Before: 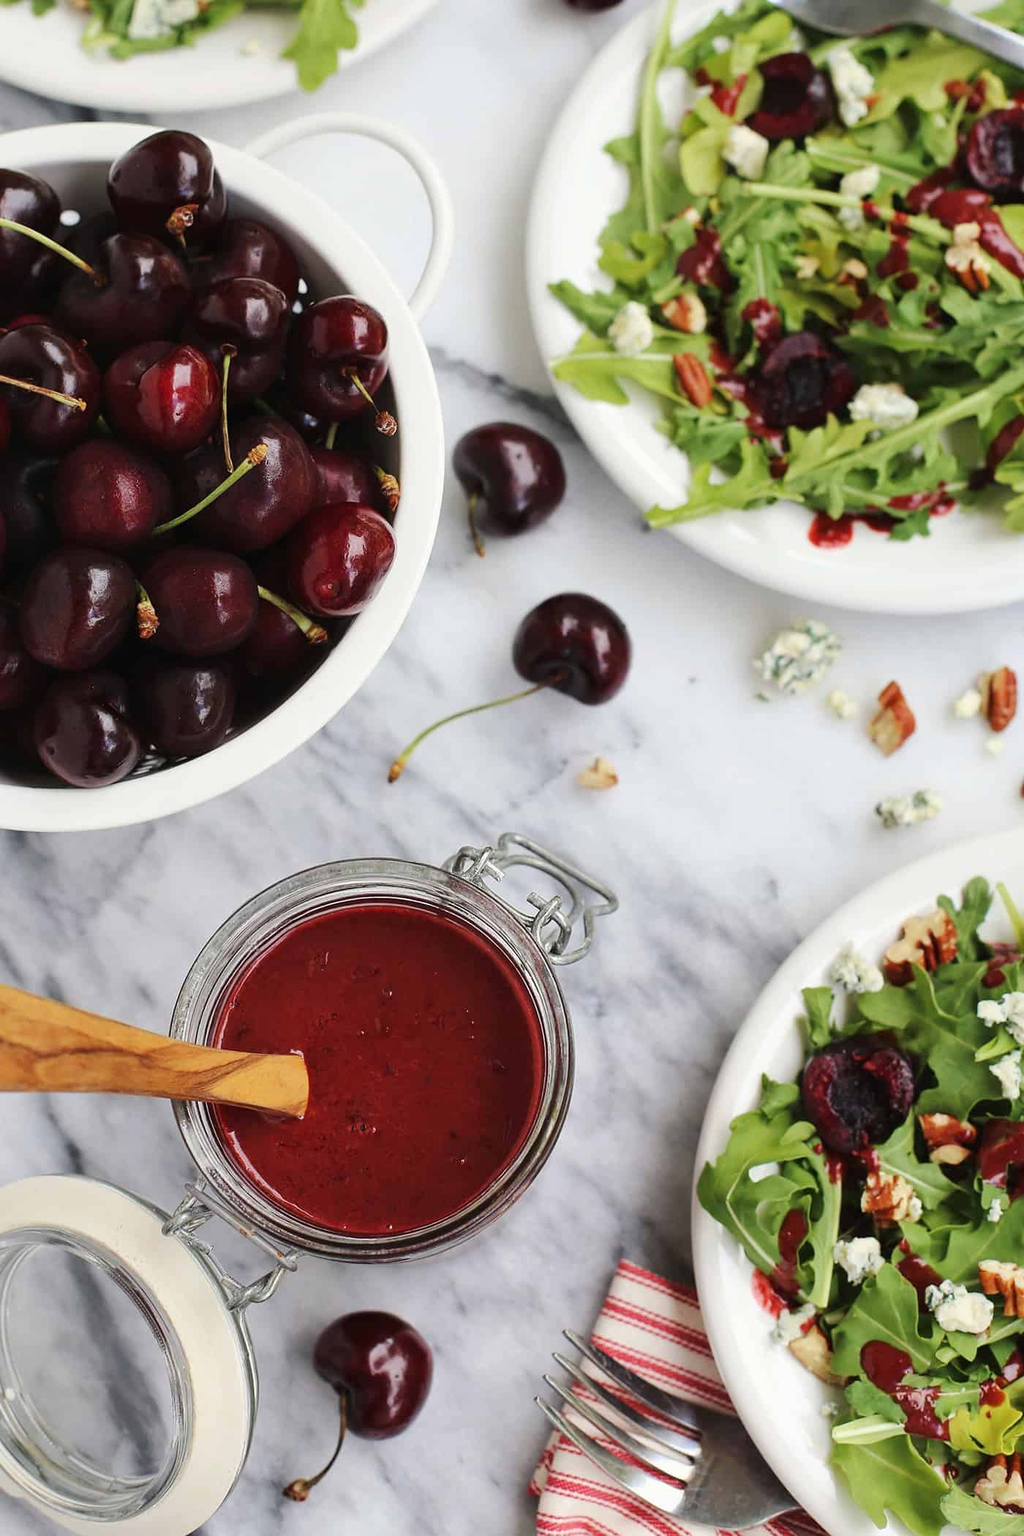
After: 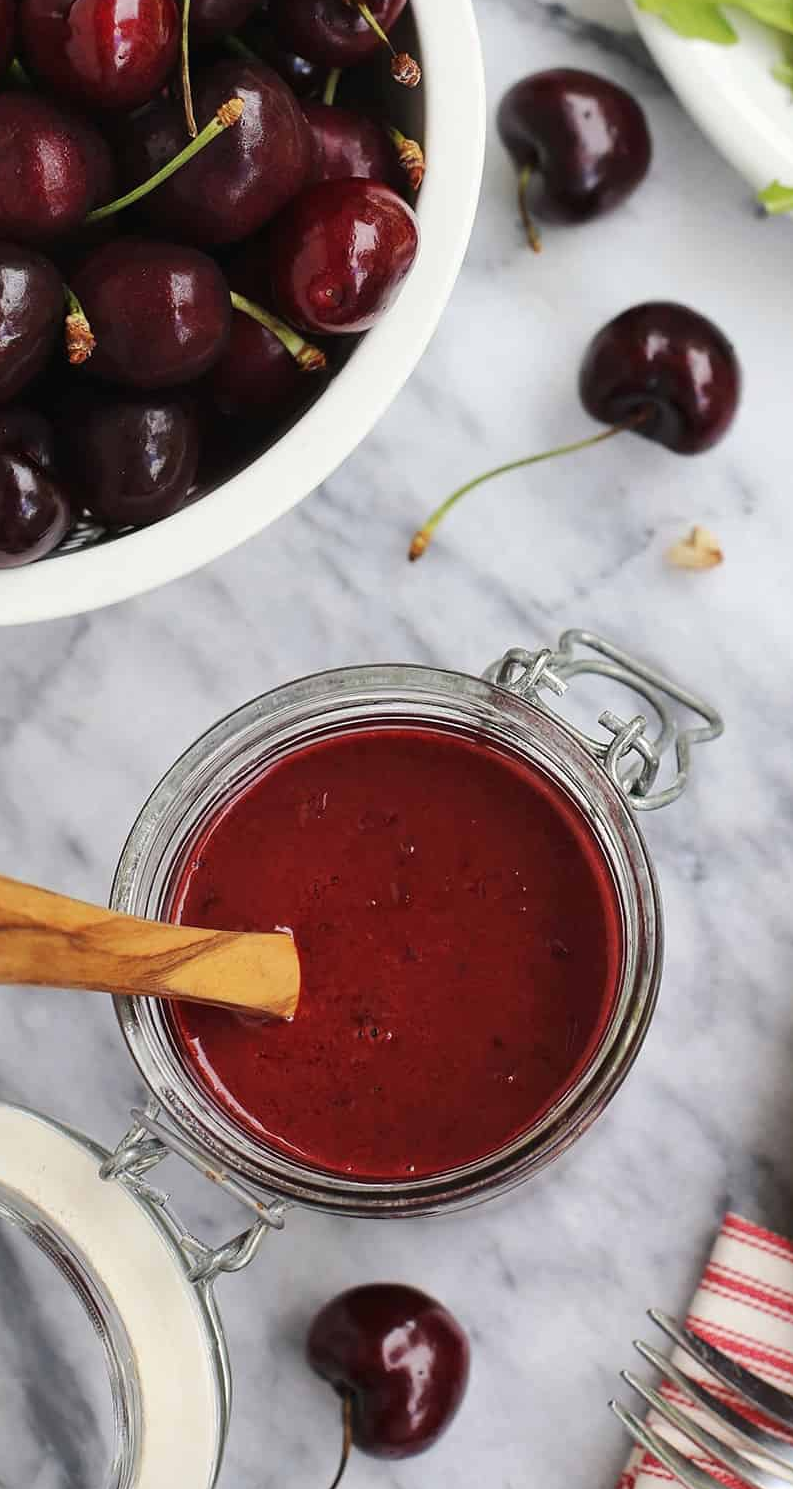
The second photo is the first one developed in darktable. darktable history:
crop: left 8.753%, top 24.249%, right 34.583%, bottom 4.809%
